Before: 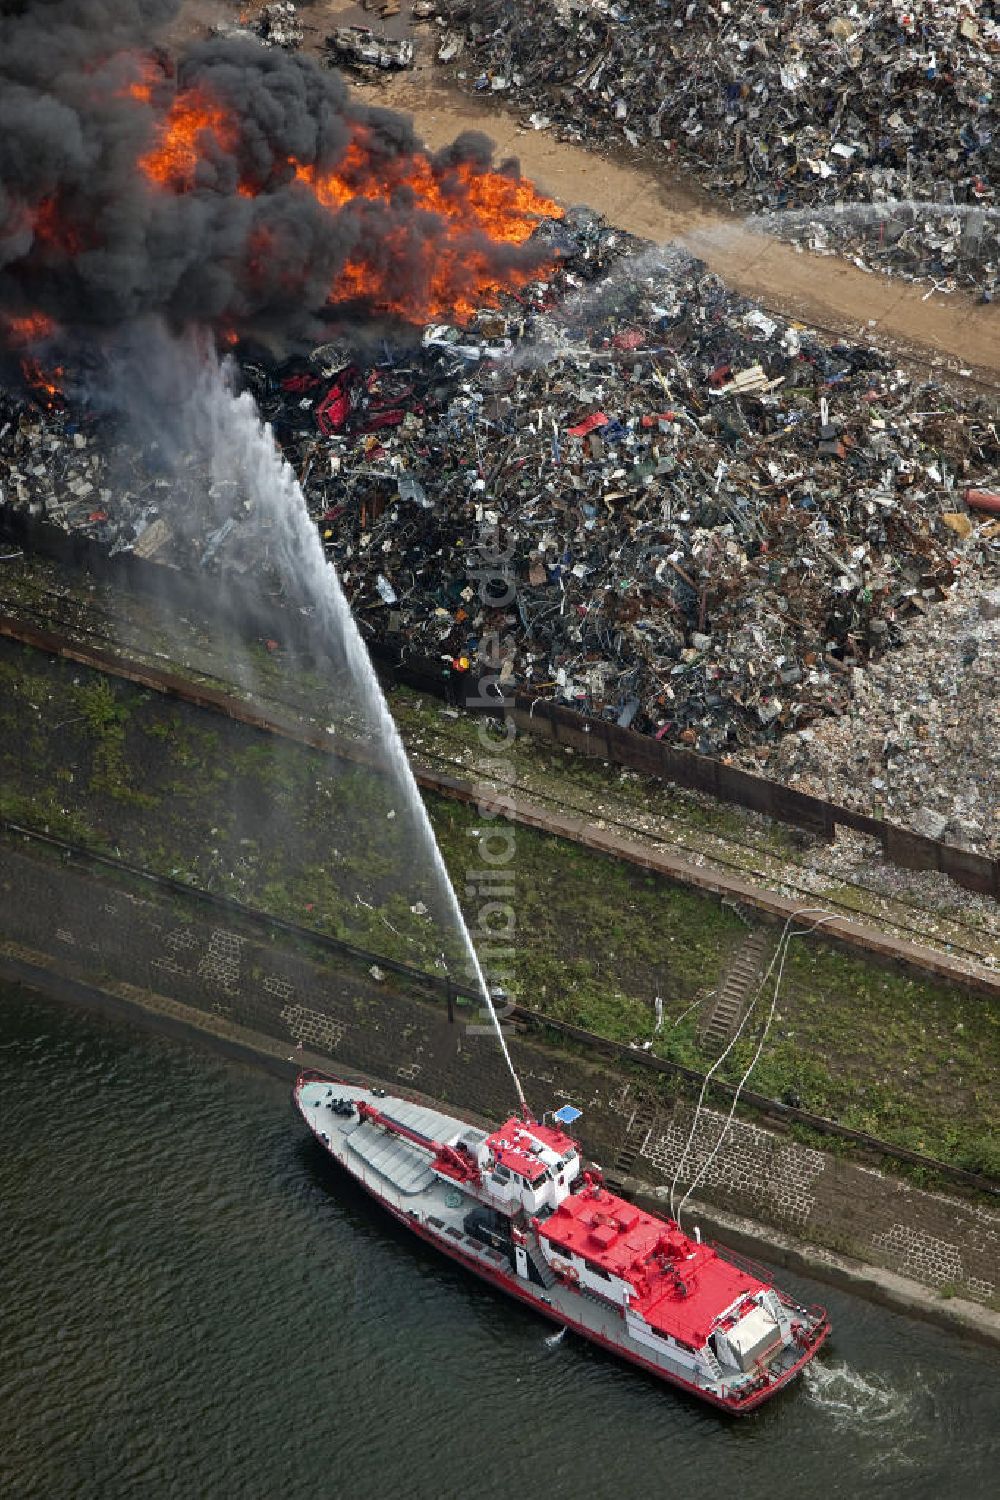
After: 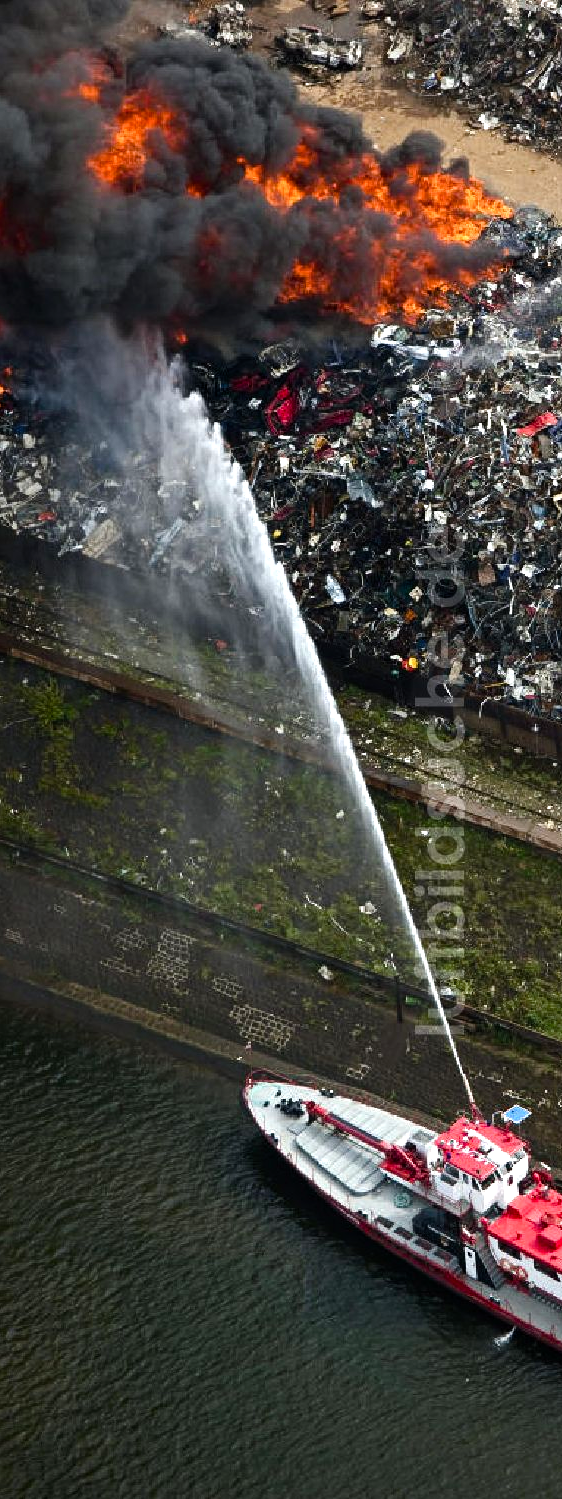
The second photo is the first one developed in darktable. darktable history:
tone equalizer: -8 EV -0.75 EV, -7 EV -0.7 EV, -6 EV -0.6 EV, -5 EV -0.4 EV, -3 EV 0.4 EV, -2 EV 0.6 EV, -1 EV 0.7 EV, +0 EV 0.75 EV, edges refinement/feathering 500, mask exposure compensation -1.57 EV, preserve details no
crop: left 5.114%, right 38.589%
color balance rgb: perceptual saturation grading › global saturation 20%, perceptual saturation grading › highlights -25%, perceptual saturation grading › shadows 25%
